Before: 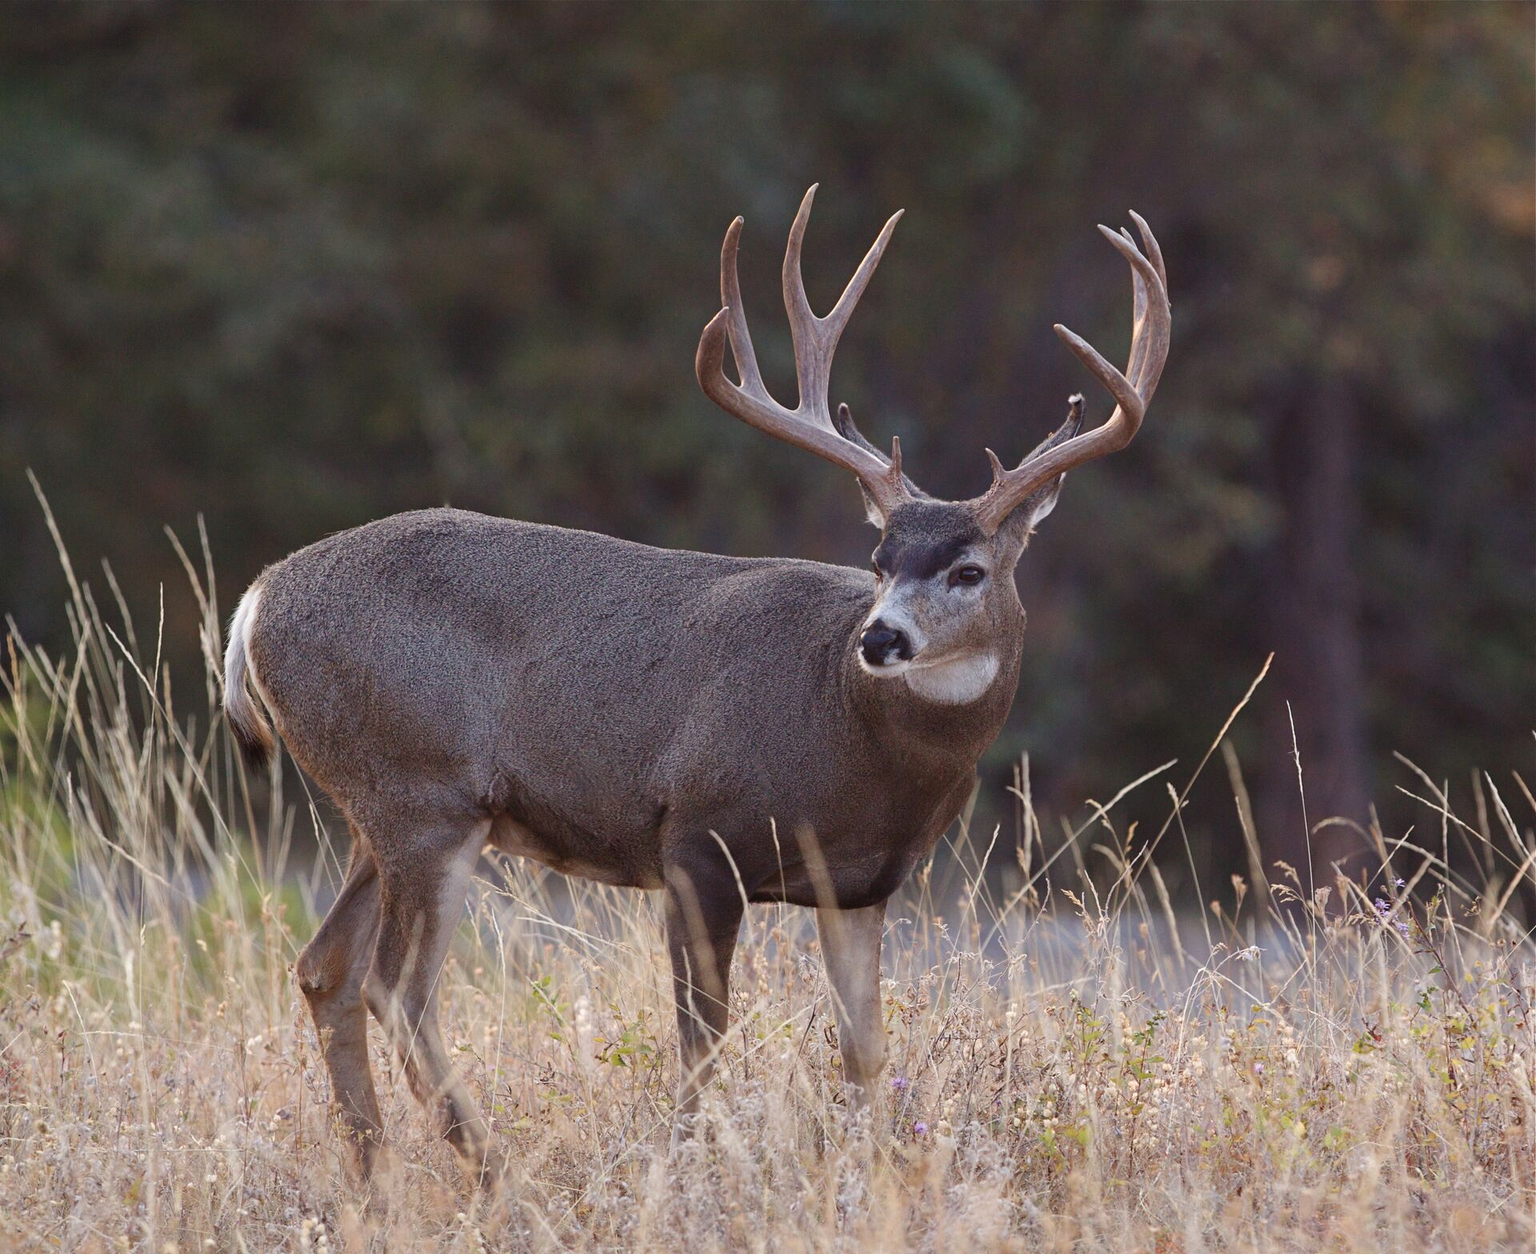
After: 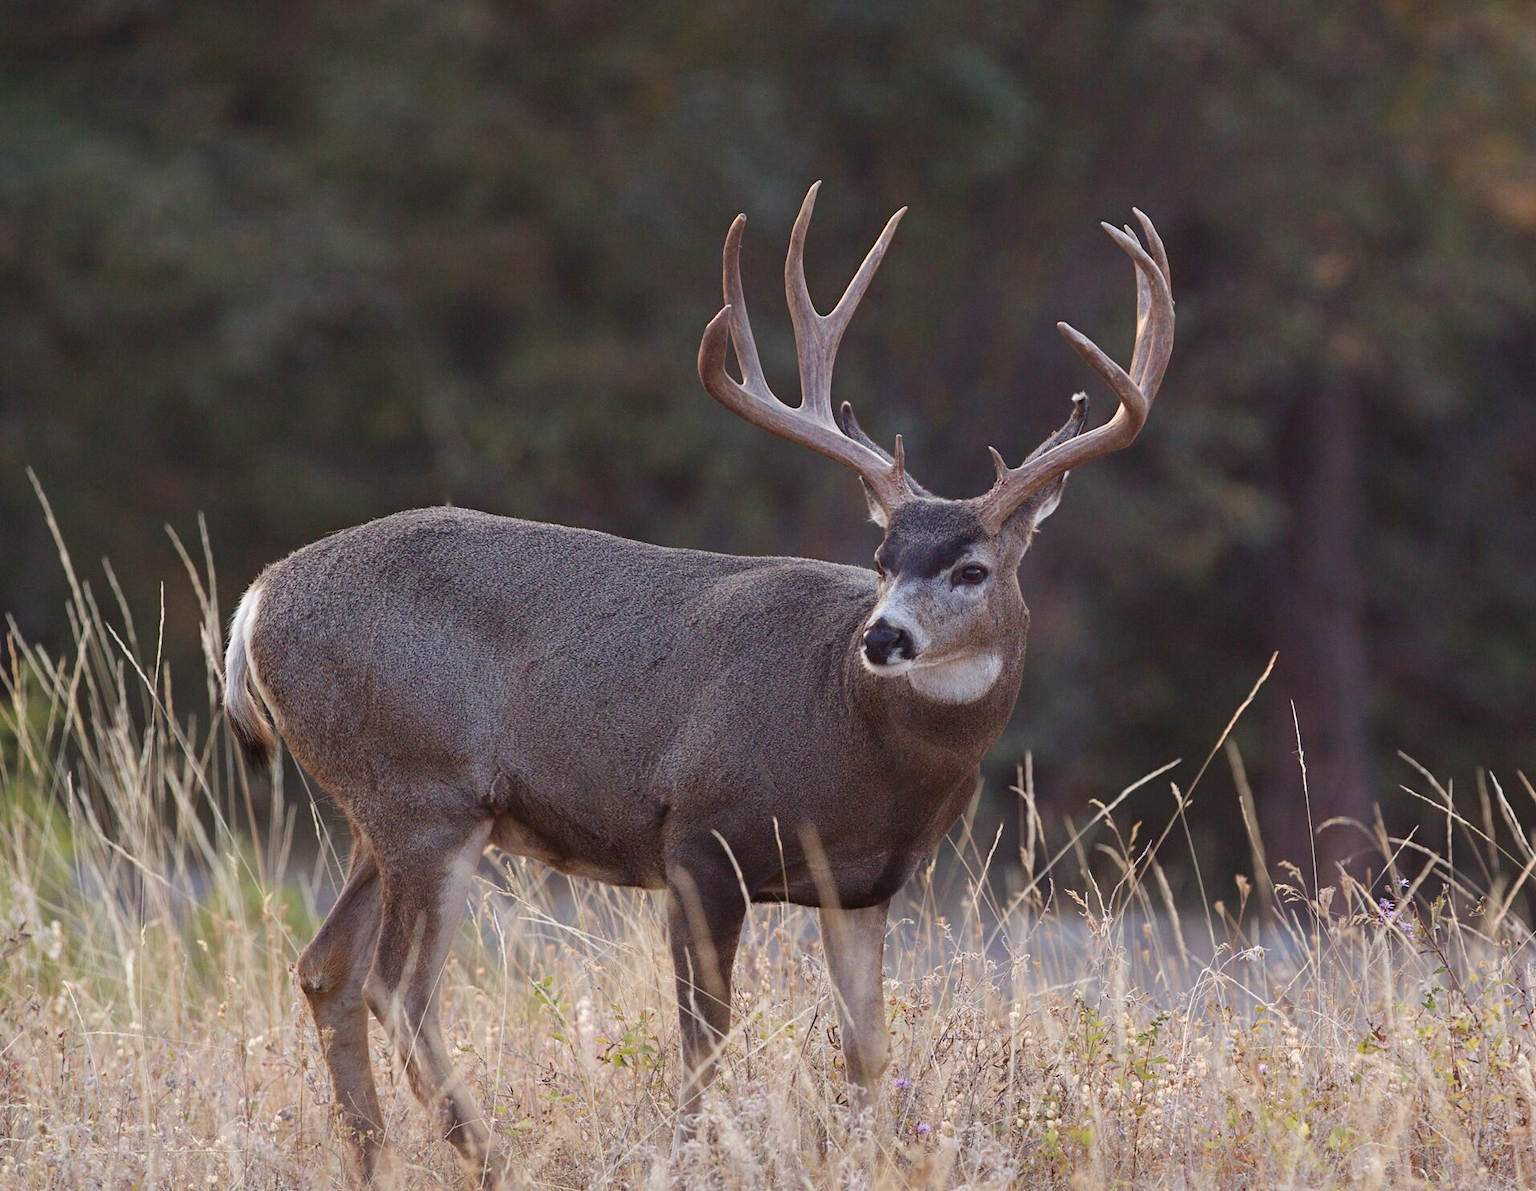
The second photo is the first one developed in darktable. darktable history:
crop: top 0.268%, right 0.264%, bottom 5.017%
